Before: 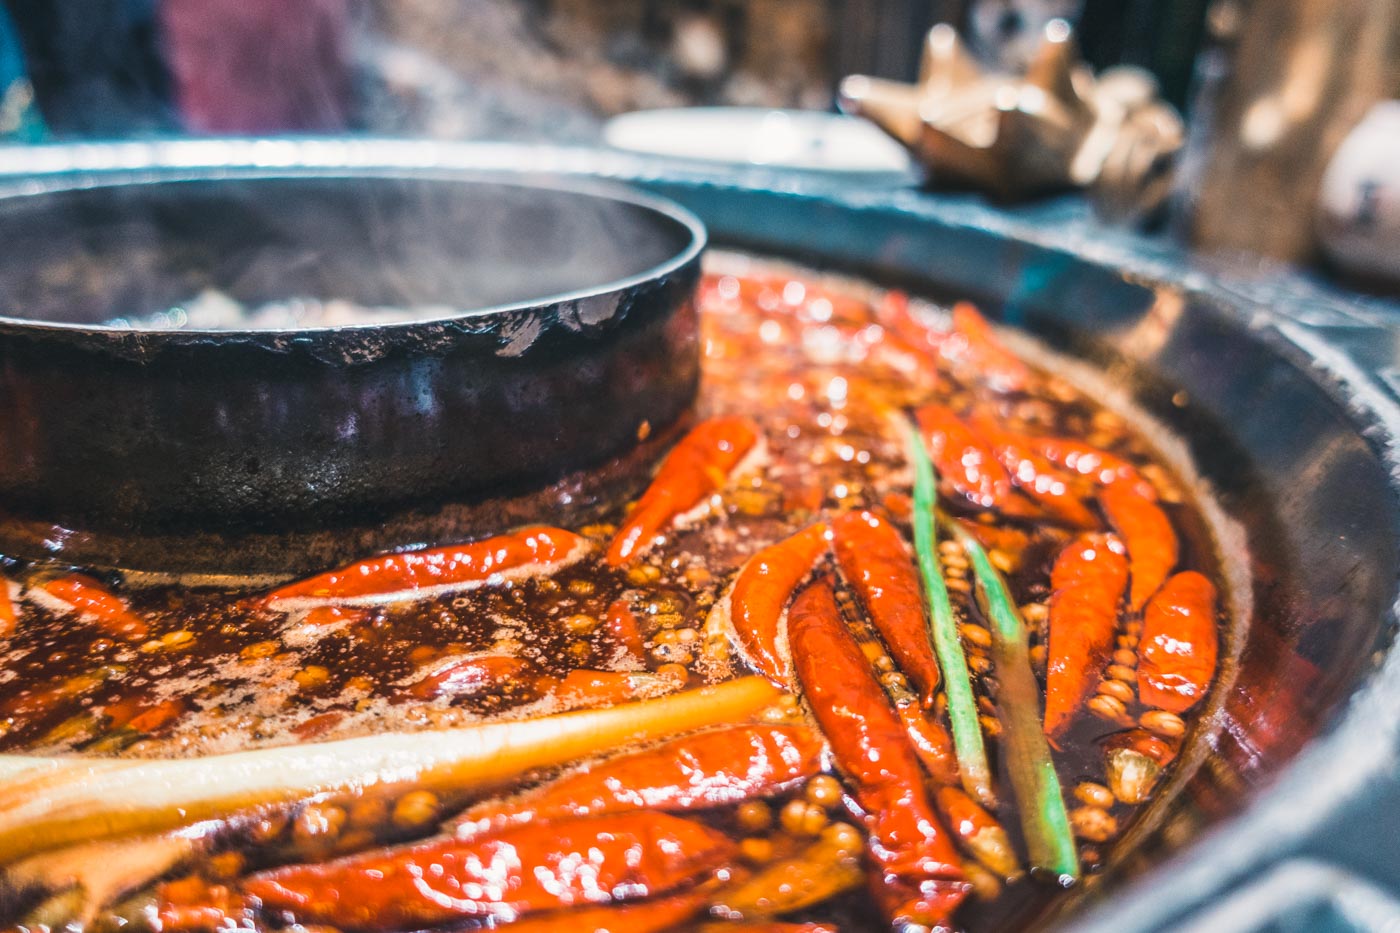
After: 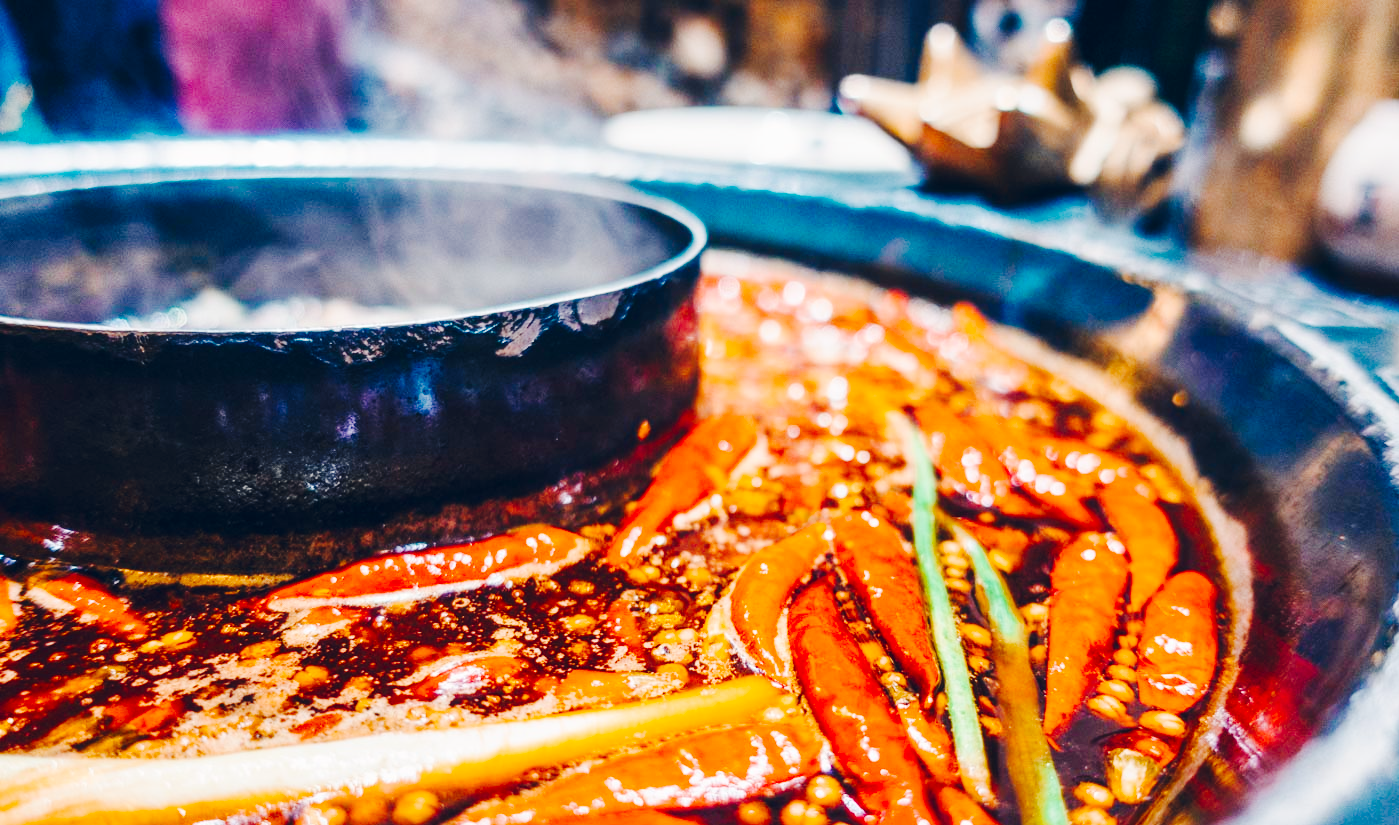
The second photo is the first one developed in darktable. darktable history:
crop and rotate: top 0%, bottom 11.547%
tone curve: curves: ch0 [(0, 0) (0.003, 0.002) (0.011, 0.008) (0.025, 0.017) (0.044, 0.027) (0.069, 0.037) (0.1, 0.052) (0.136, 0.074) (0.177, 0.11) (0.224, 0.155) (0.277, 0.237) (0.335, 0.34) (0.399, 0.467) (0.468, 0.584) (0.543, 0.683) (0.623, 0.762) (0.709, 0.827) (0.801, 0.888) (0.898, 0.947) (1, 1)], preserve colors none
color balance rgb: global offset › chroma 0.146%, global offset › hue 253.86°, perceptual saturation grading › global saturation 25.998%, perceptual saturation grading › highlights -27.993%, perceptual saturation grading › mid-tones 15.676%, perceptual saturation grading › shadows 32.788%
